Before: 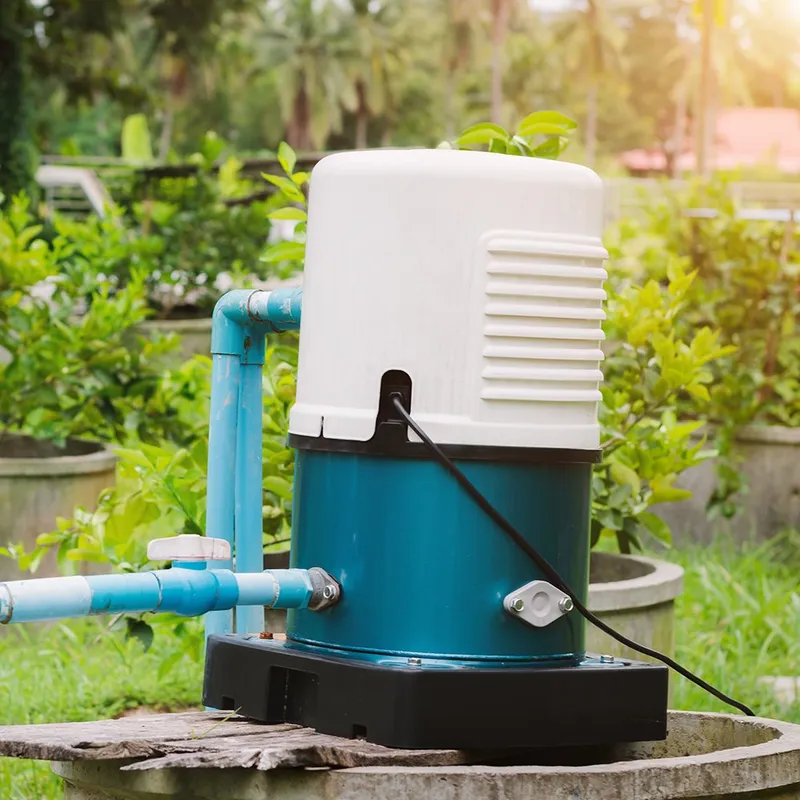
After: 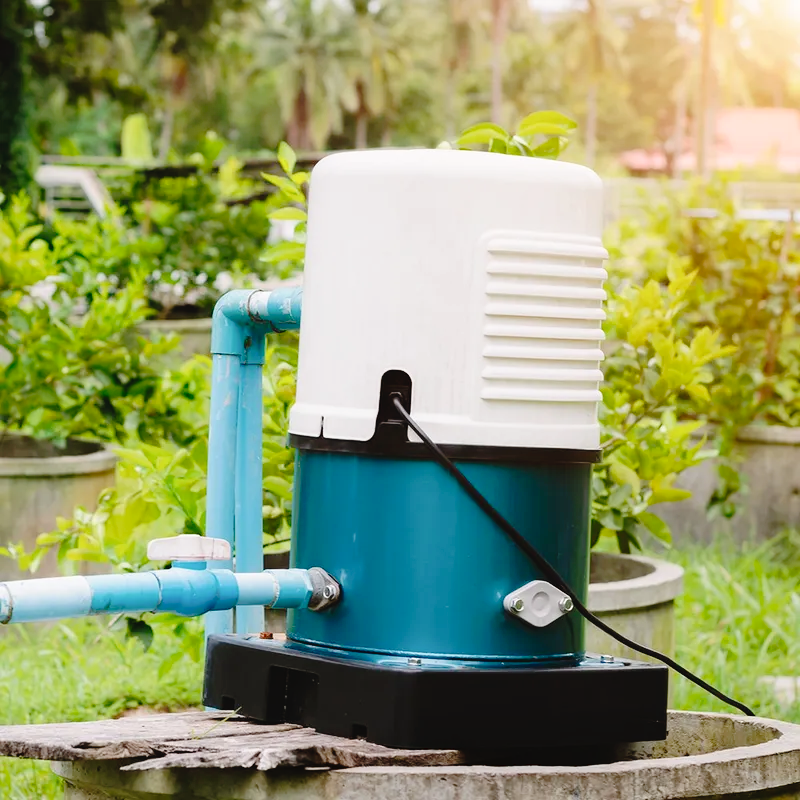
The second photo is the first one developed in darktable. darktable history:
tone curve: curves: ch0 [(0, 0) (0.003, 0.025) (0.011, 0.027) (0.025, 0.032) (0.044, 0.037) (0.069, 0.044) (0.1, 0.054) (0.136, 0.084) (0.177, 0.128) (0.224, 0.196) (0.277, 0.281) (0.335, 0.376) (0.399, 0.461) (0.468, 0.534) (0.543, 0.613) (0.623, 0.692) (0.709, 0.77) (0.801, 0.849) (0.898, 0.934) (1, 1)], preserve colors none
